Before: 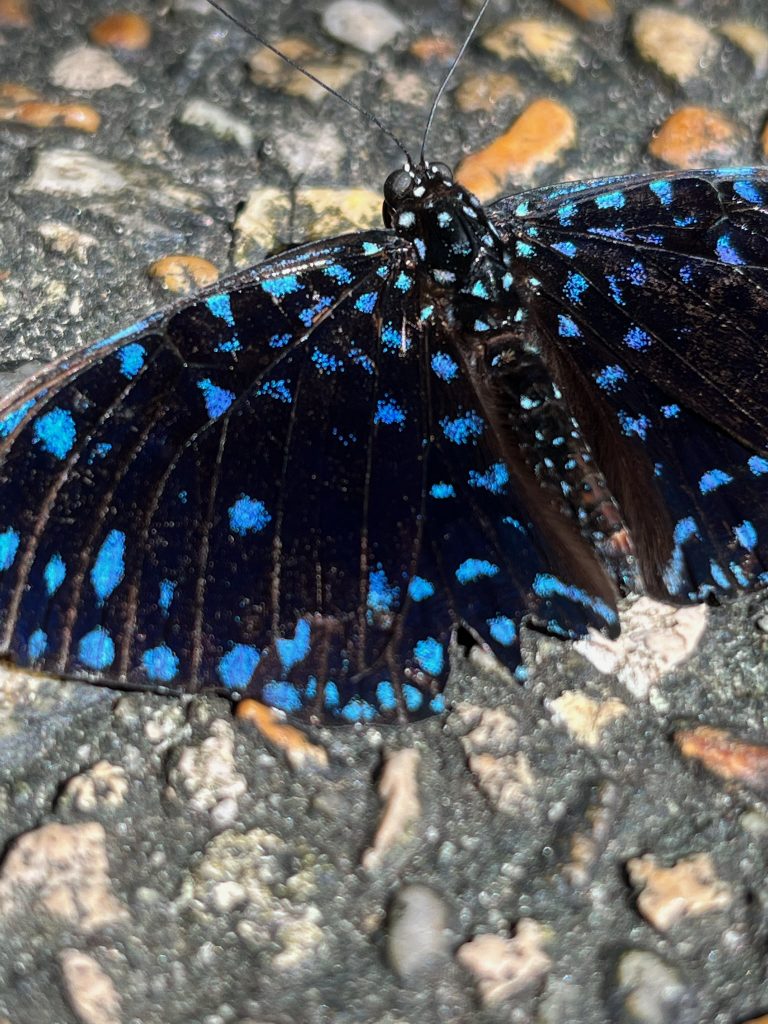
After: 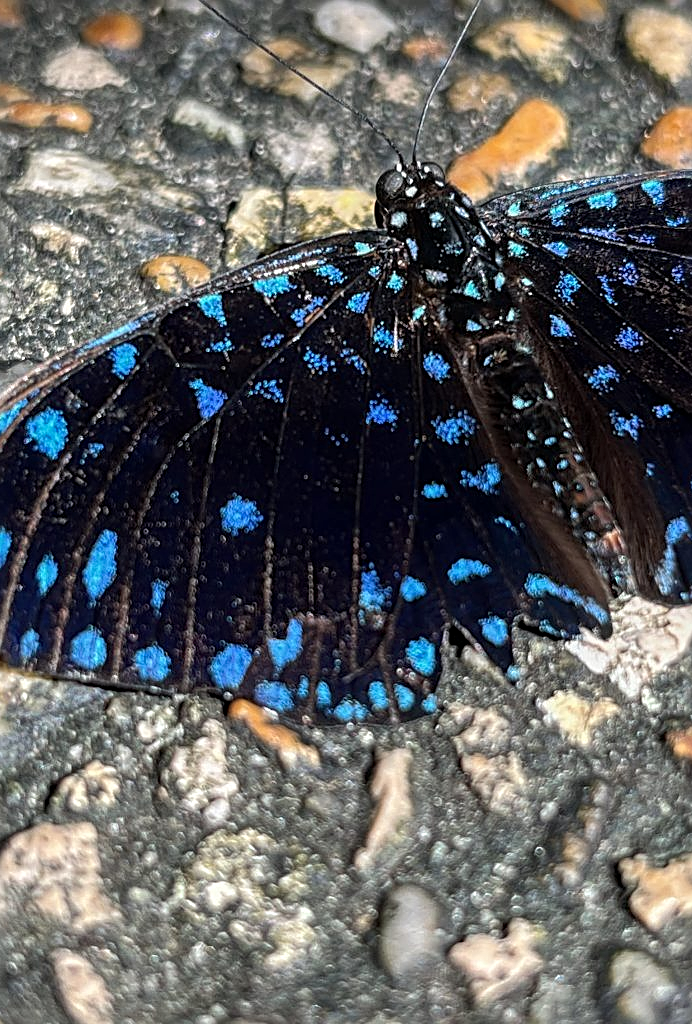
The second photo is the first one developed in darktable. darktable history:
local contrast: on, module defaults
crop and rotate: left 1.088%, right 8.807%
sharpen: radius 2.543, amount 0.636
